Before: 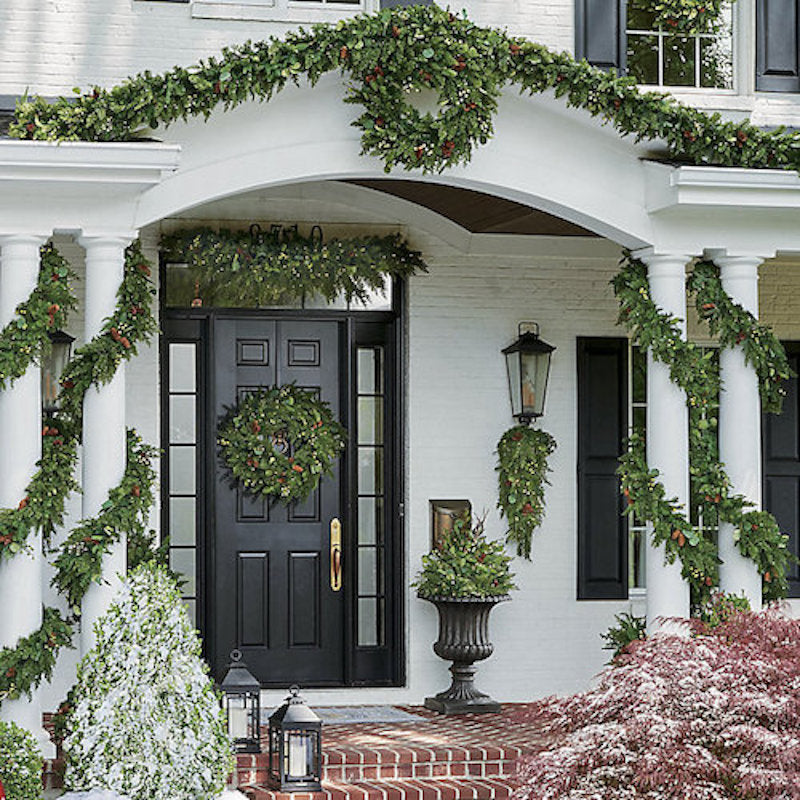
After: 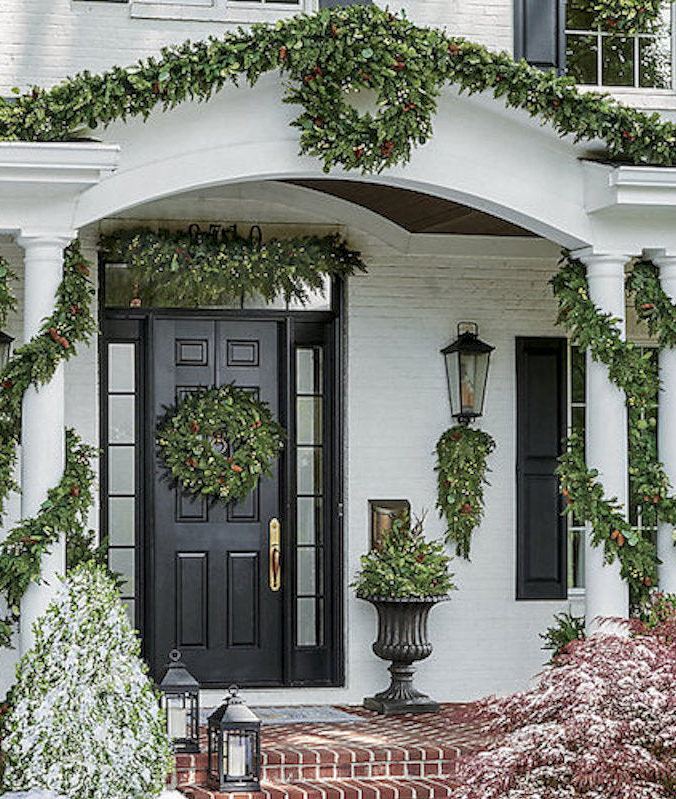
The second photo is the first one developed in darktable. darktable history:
crop: left 7.649%, right 7.816%
local contrast: on, module defaults
